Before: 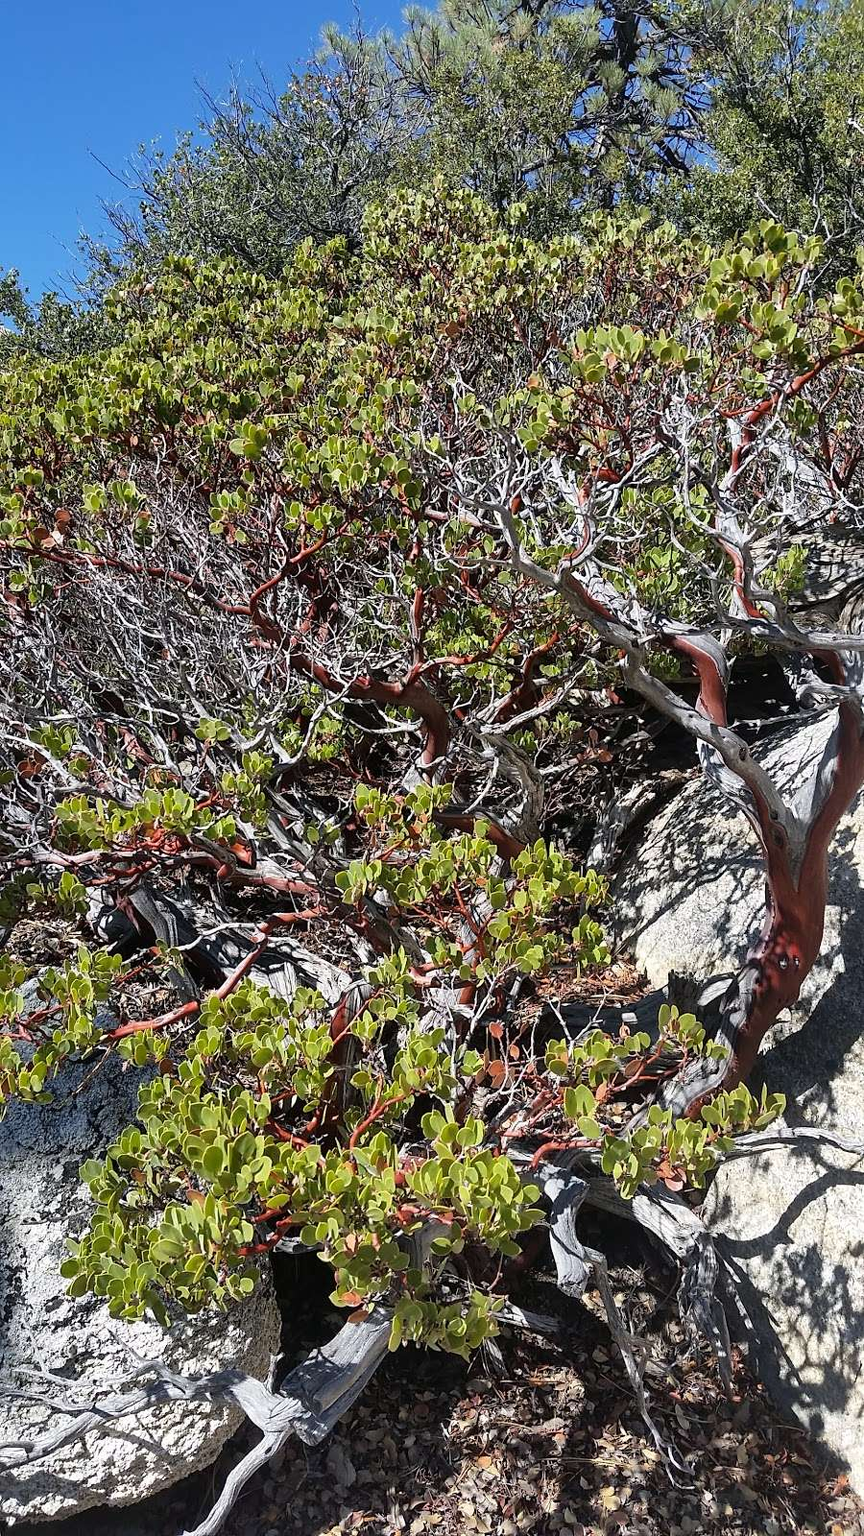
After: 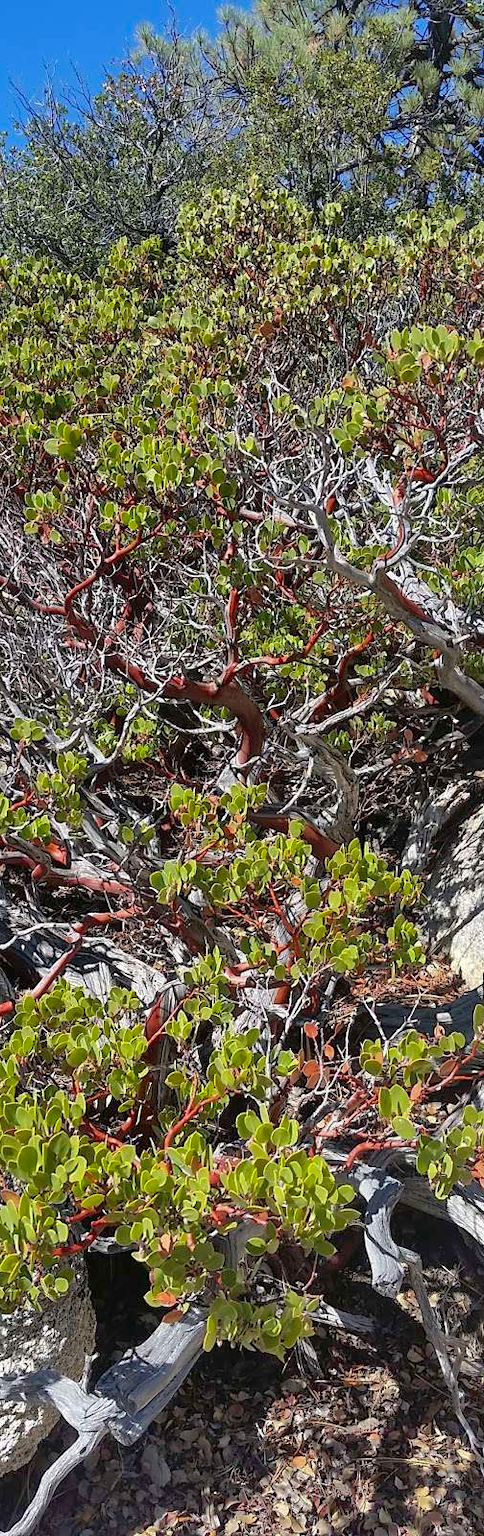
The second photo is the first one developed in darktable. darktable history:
crop: left 21.483%, right 22.31%
contrast brightness saturation: contrast 0.035, saturation 0.162
shadows and highlights: on, module defaults
sharpen: radius 2.896, amount 0.879, threshold 47.327
color correction: highlights a* -0.321, highlights b* -0.102
